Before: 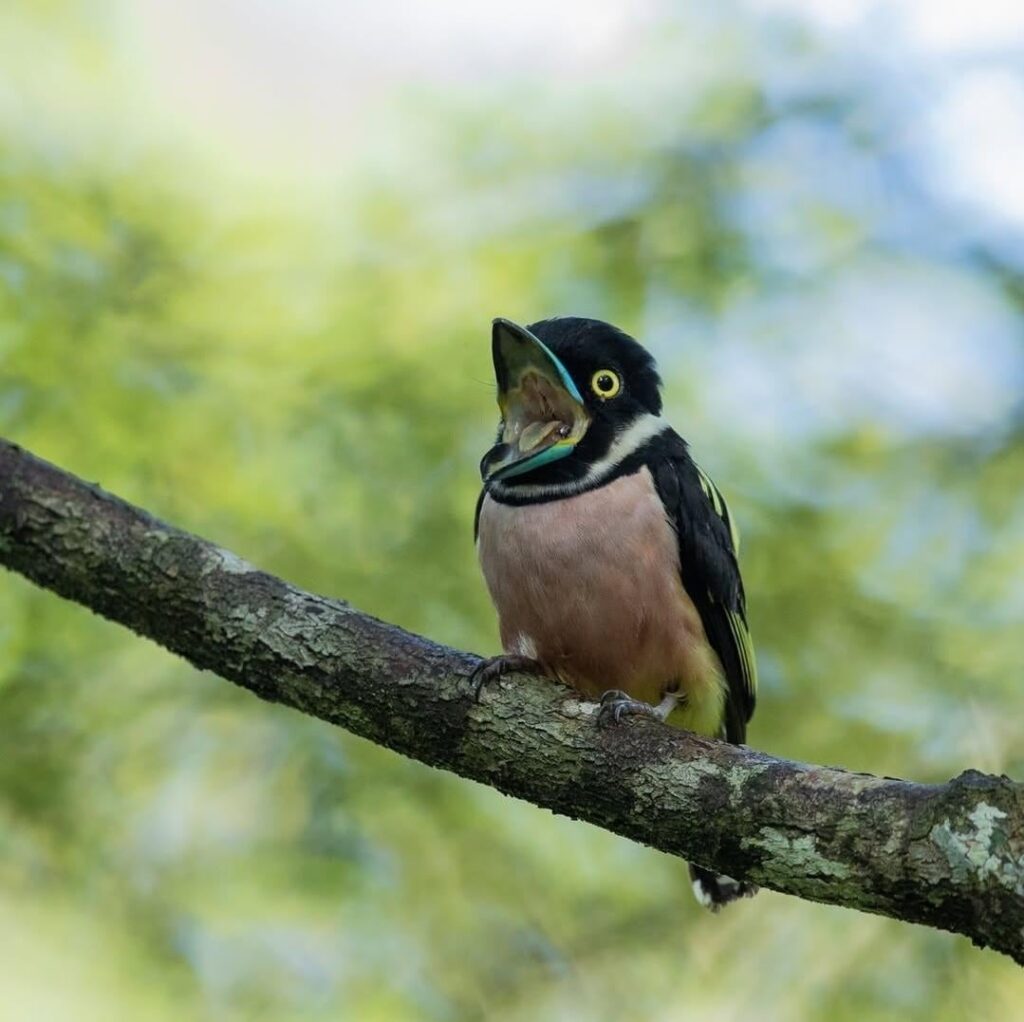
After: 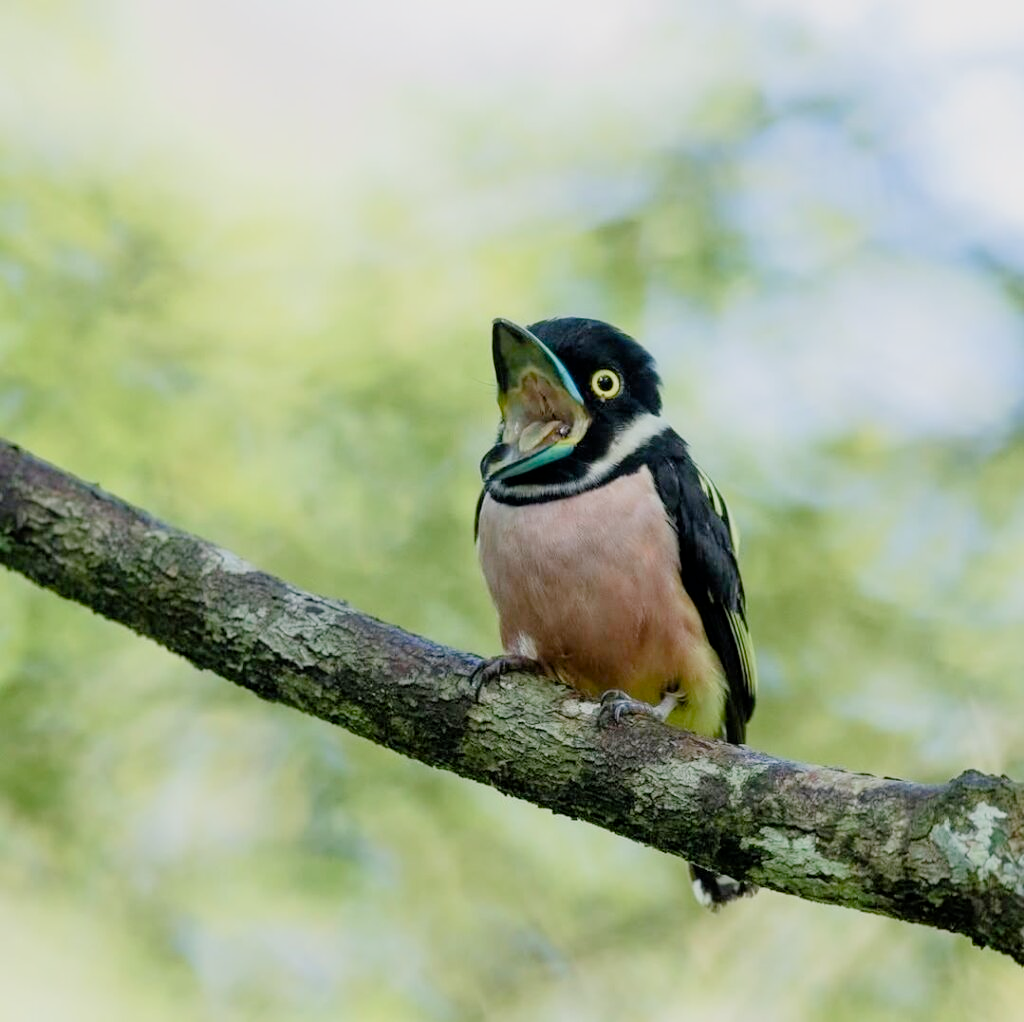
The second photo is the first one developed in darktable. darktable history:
exposure: black level correction 0.001, exposure 0.955 EV, compensate exposure bias true, compensate highlight preservation false
color balance rgb: shadows lift › chroma 1%, shadows lift › hue 113°, highlights gain › chroma 0.2%, highlights gain › hue 333°, perceptual saturation grading › global saturation 20%, perceptual saturation grading › highlights -50%, perceptual saturation grading › shadows 25%, contrast -30%
filmic rgb: black relative exposure -5 EV, white relative exposure 3.2 EV, hardness 3.42, contrast 1.2, highlights saturation mix -50%
